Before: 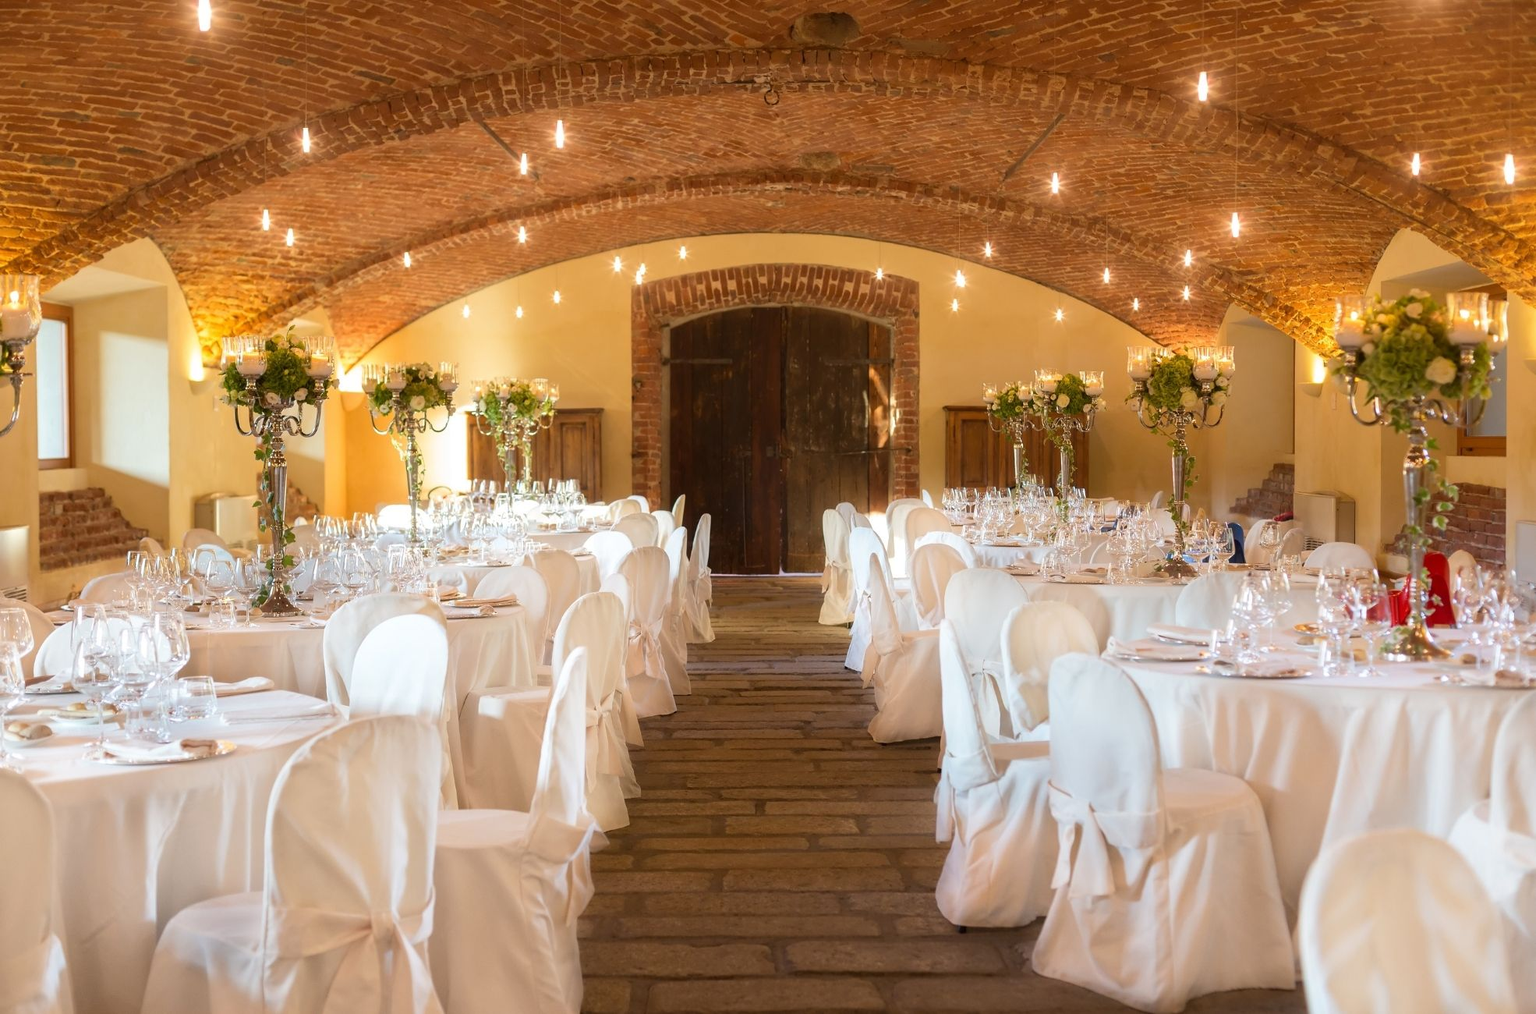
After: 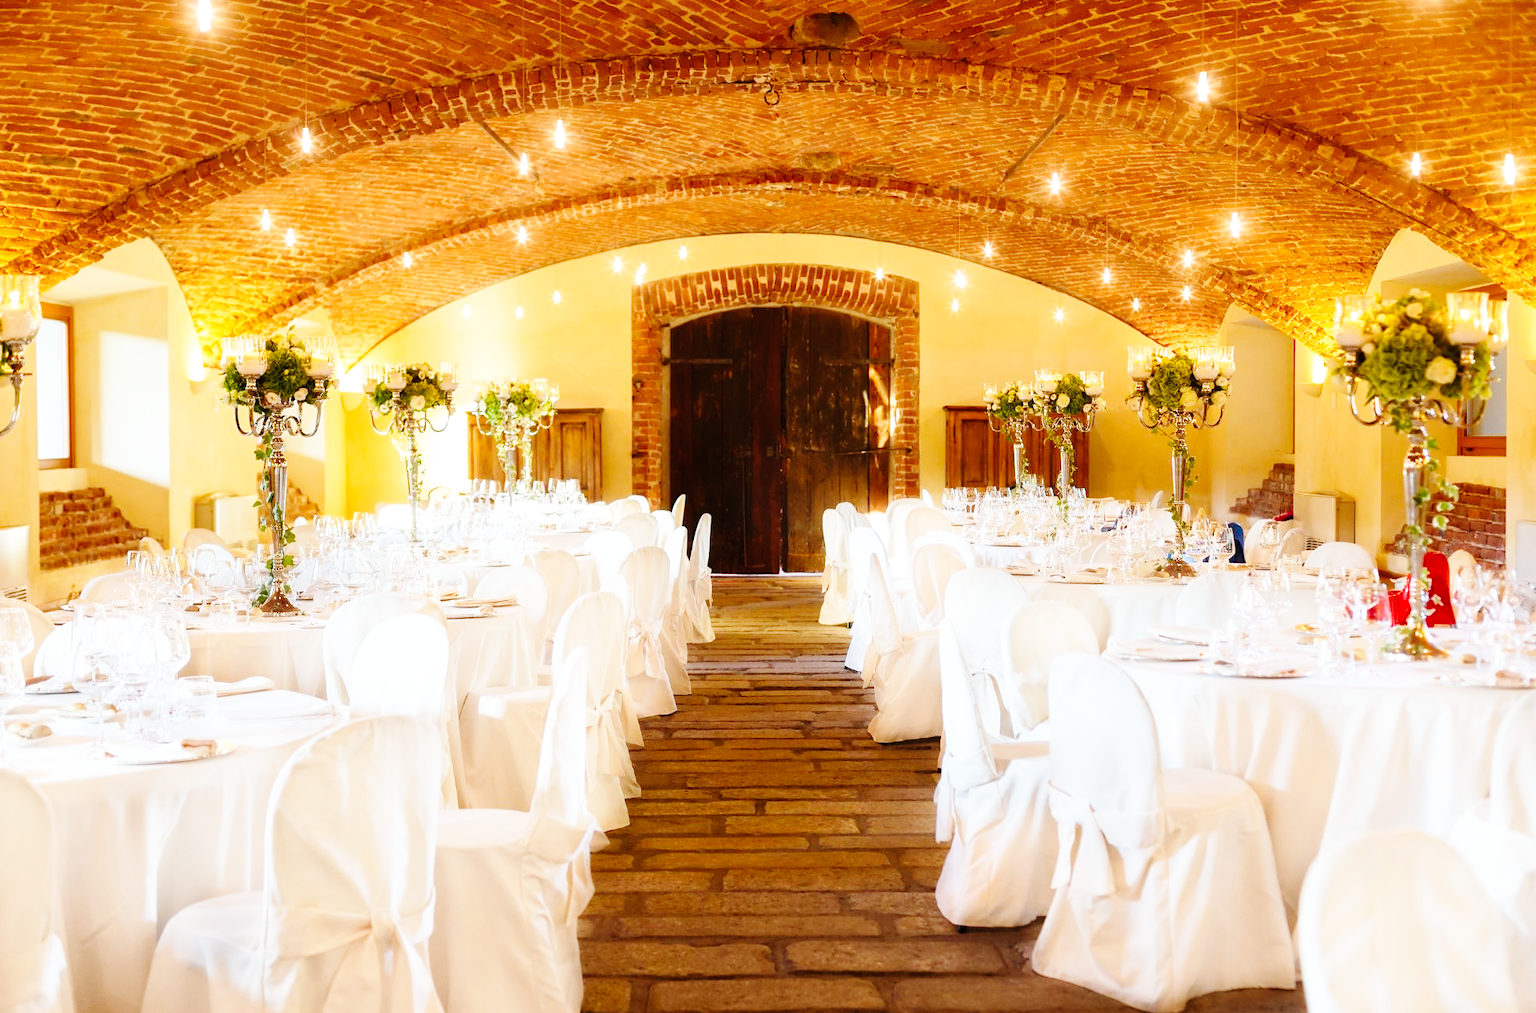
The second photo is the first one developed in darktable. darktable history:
white balance: red 0.986, blue 1.01
base curve: curves: ch0 [(0, 0) (0, 0) (0.002, 0.001) (0.008, 0.003) (0.019, 0.011) (0.037, 0.037) (0.064, 0.11) (0.102, 0.232) (0.152, 0.379) (0.216, 0.524) (0.296, 0.665) (0.394, 0.789) (0.512, 0.881) (0.651, 0.945) (0.813, 0.986) (1, 1)], preserve colors none
